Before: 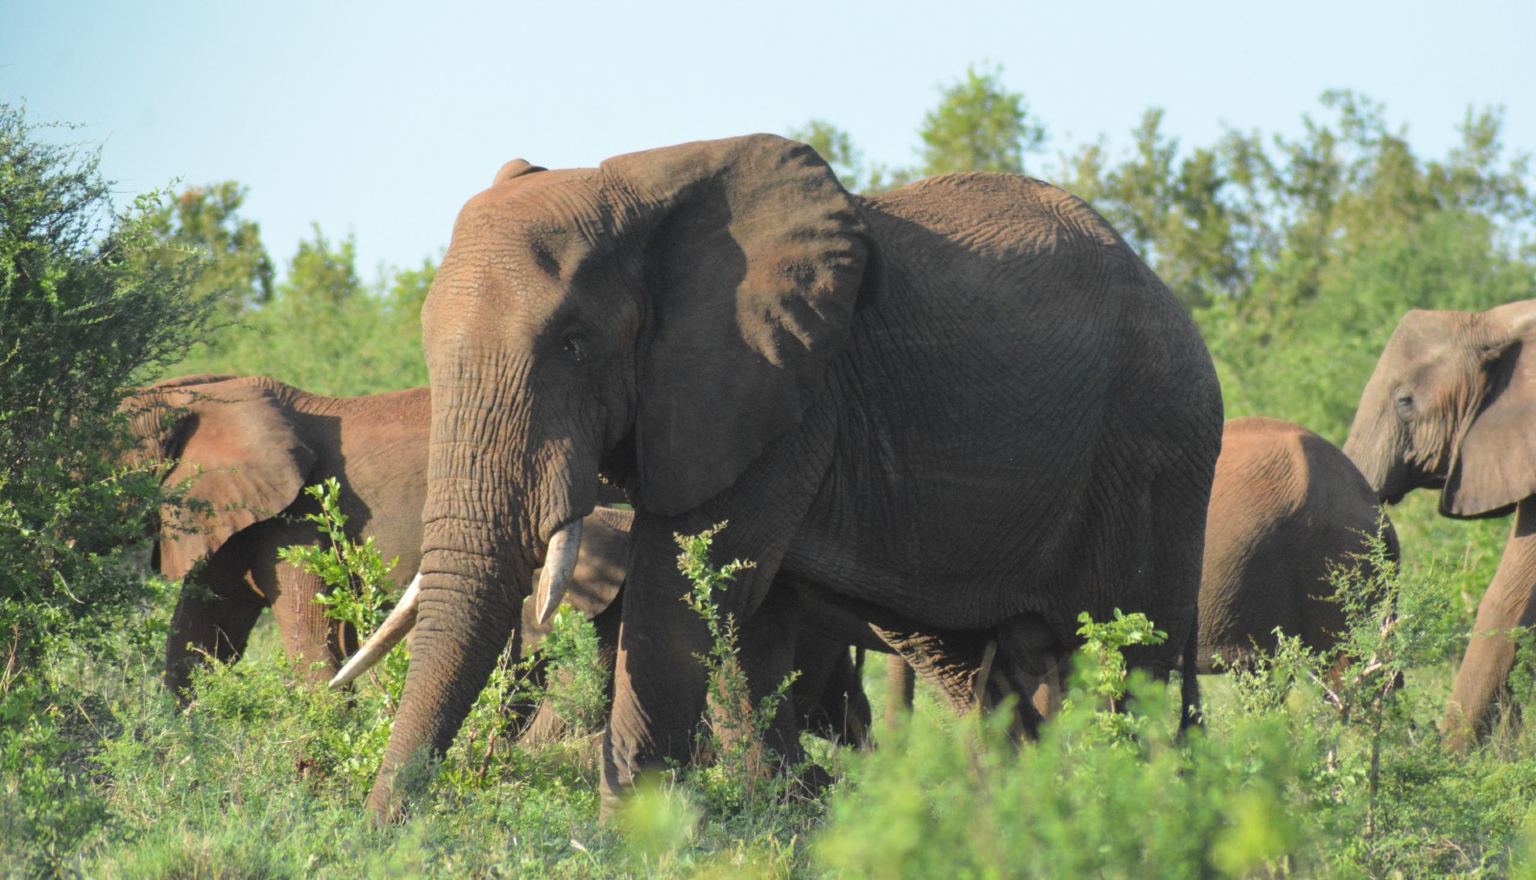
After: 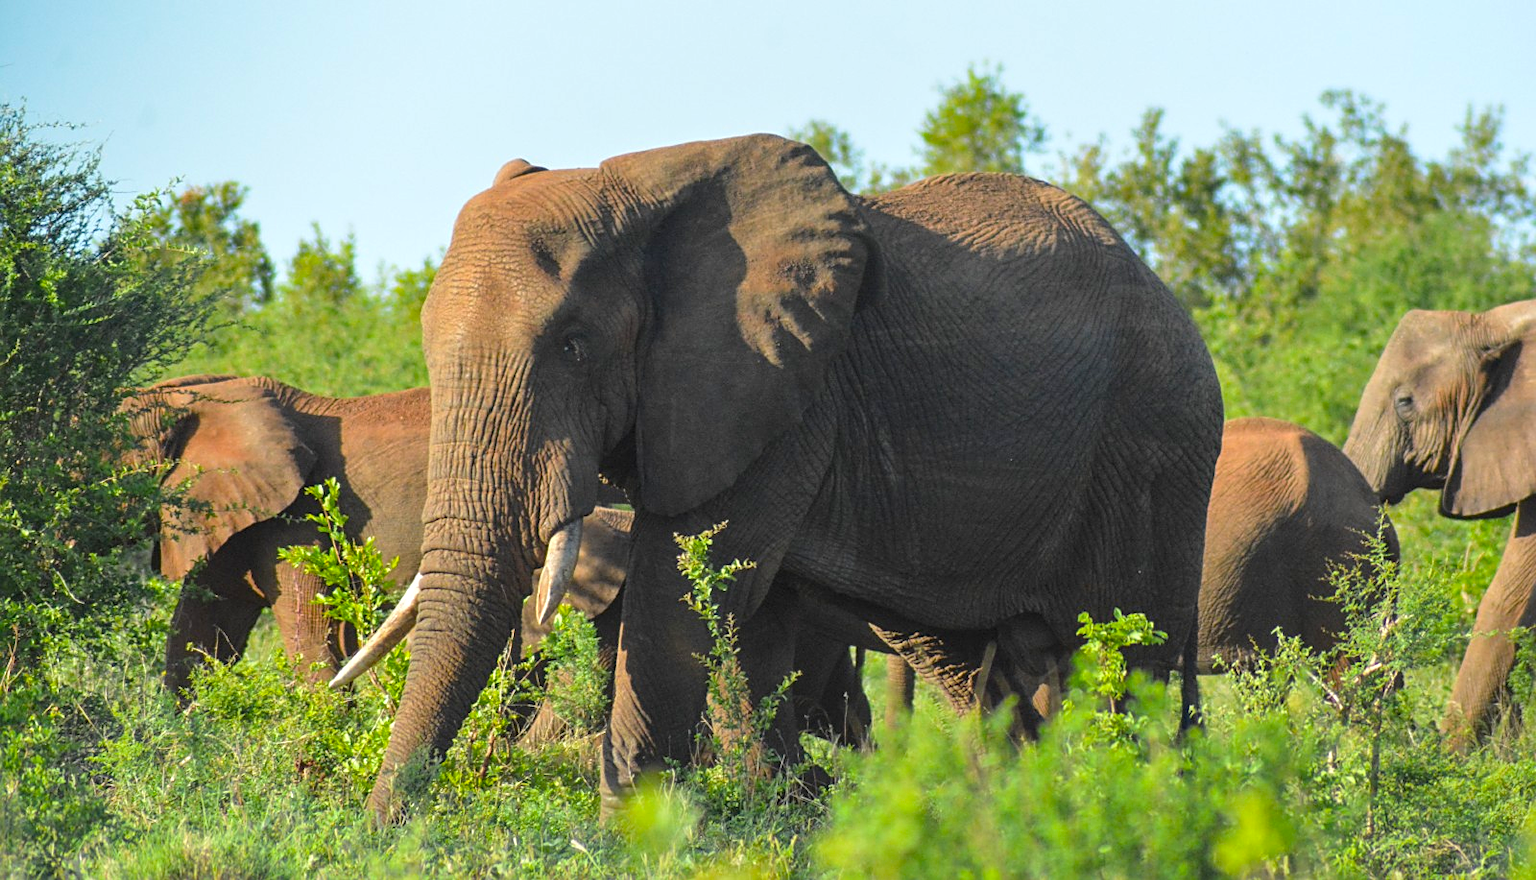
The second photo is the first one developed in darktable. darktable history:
color balance rgb: perceptual saturation grading › global saturation 30%, global vibrance 20%
local contrast: on, module defaults
sharpen: on, module defaults
